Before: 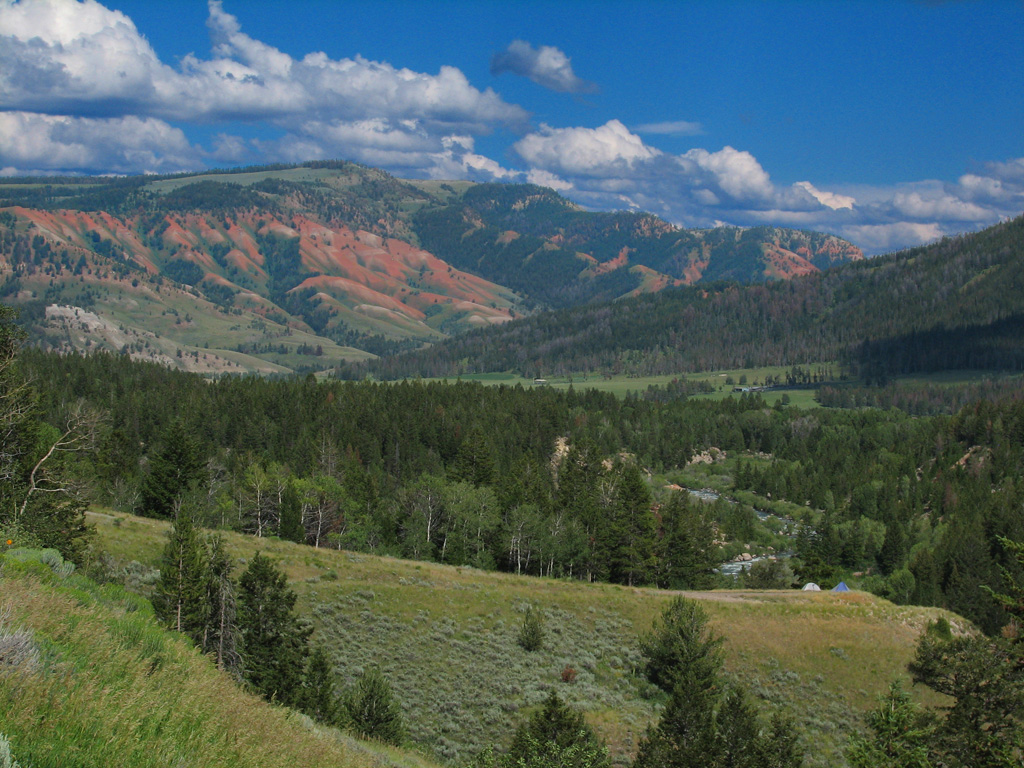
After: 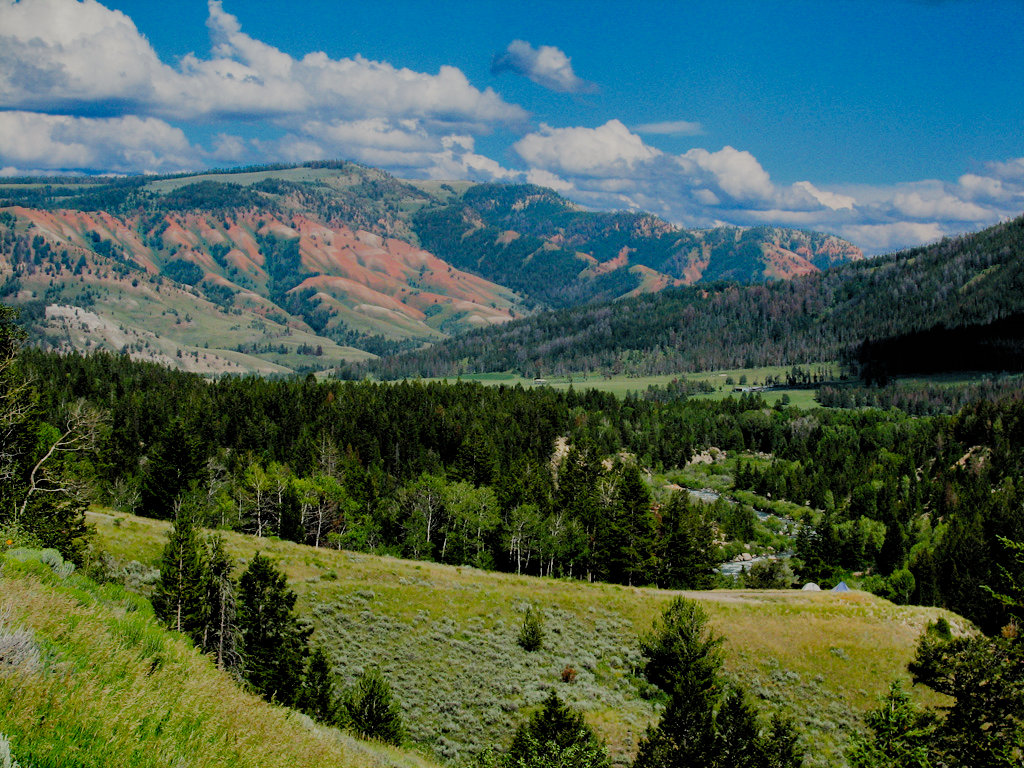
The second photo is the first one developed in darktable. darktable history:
shadows and highlights: shadows 24.5, highlights -78.15, soften with gaussian
exposure: exposure 0.375 EV, compensate highlight preservation false
tone curve: curves: ch0 [(0, 0) (0.003, 0.003) (0.011, 0.011) (0.025, 0.025) (0.044, 0.044) (0.069, 0.068) (0.1, 0.098) (0.136, 0.134) (0.177, 0.175) (0.224, 0.221) (0.277, 0.273) (0.335, 0.33) (0.399, 0.393) (0.468, 0.461) (0.543, 0.534) (0.623, 0.614) (0.709, 0.69) (0.801, 0.752) (0.898, 0.835) (1, 1)], preserve colors none
filmic rgb: black relative exposure -2.85 EV, white relative exposure 4.56 EV, hardness 1.77, contrast 1.25, preserve chrominance no, color science v5 (2021)
color correction: highlights b* 3
